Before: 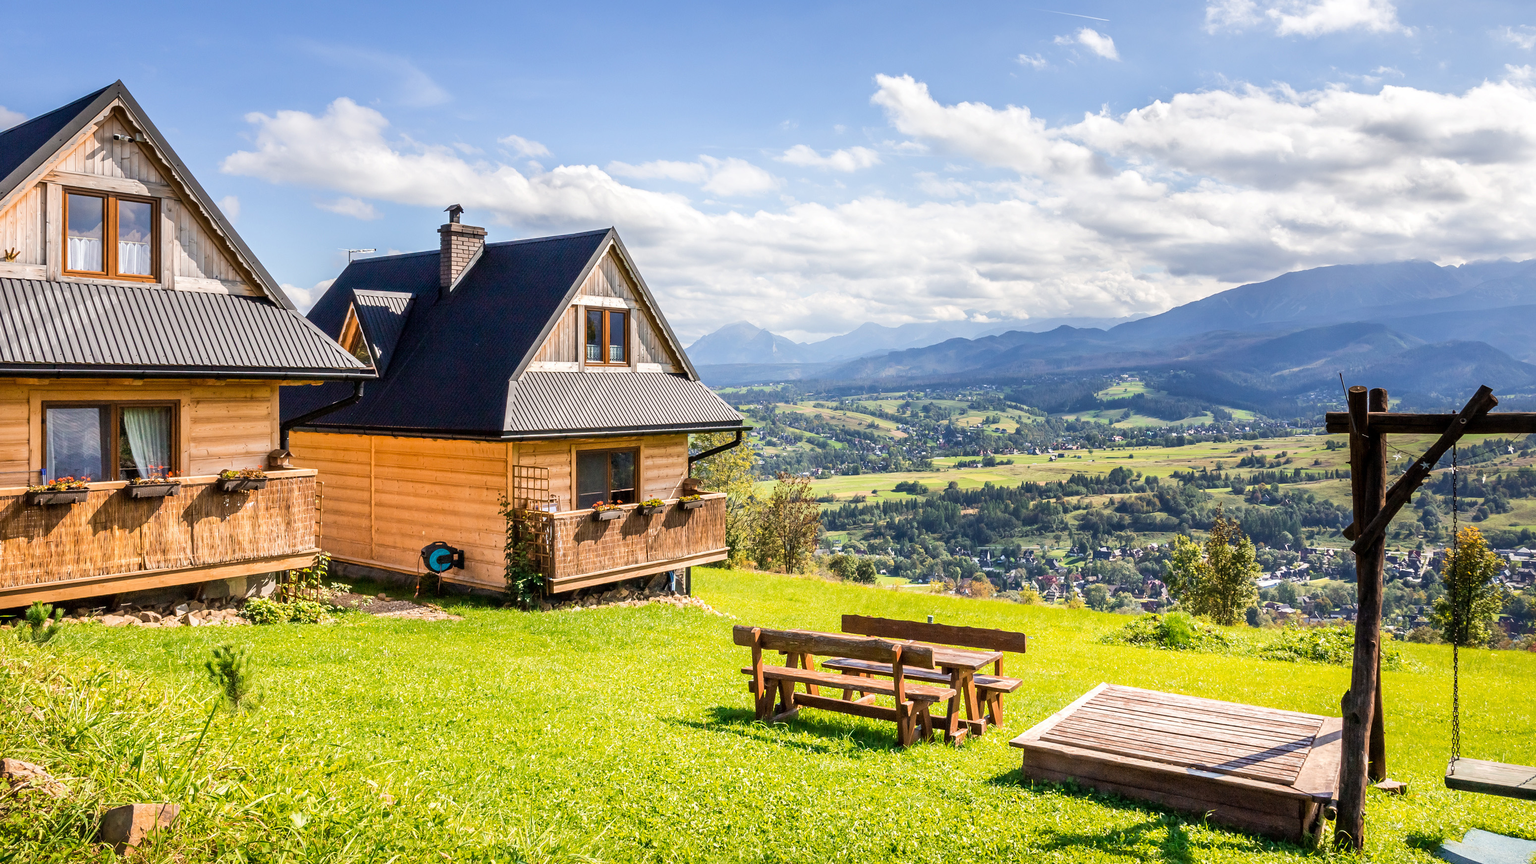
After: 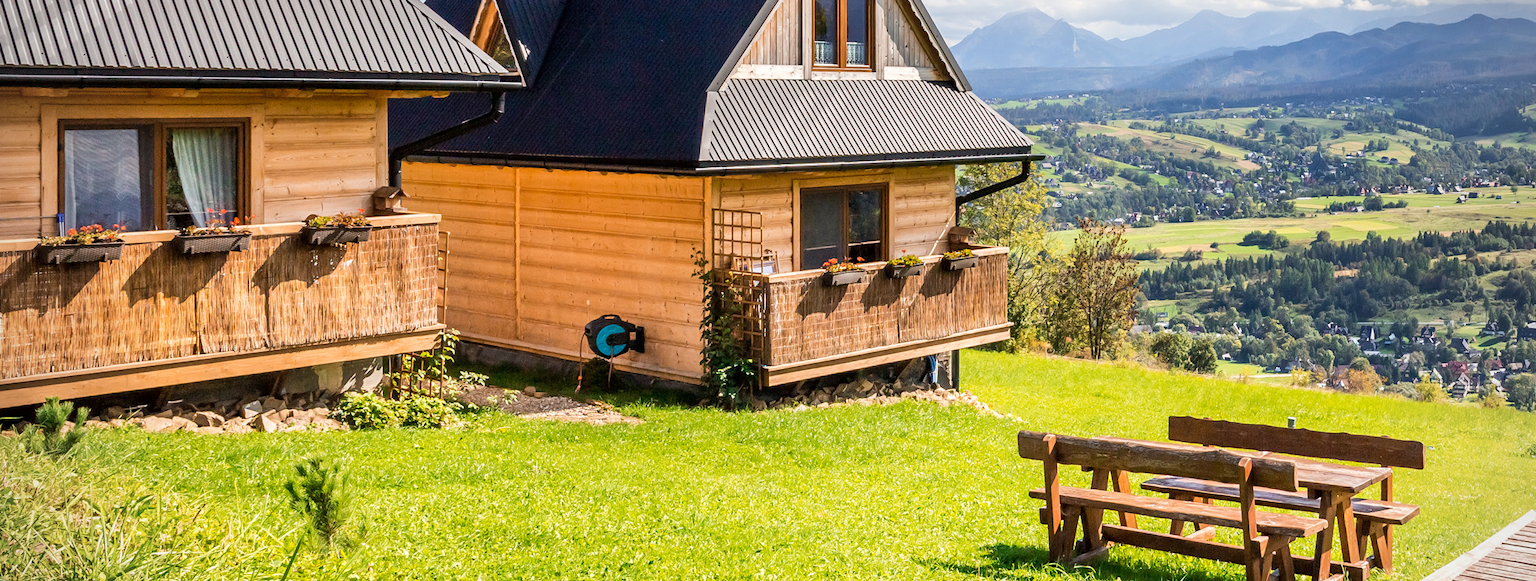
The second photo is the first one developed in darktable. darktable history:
vignetting: fall-off radius 63.6%
crop: top 36.498%, right 27.964%, bottom 14.995%
